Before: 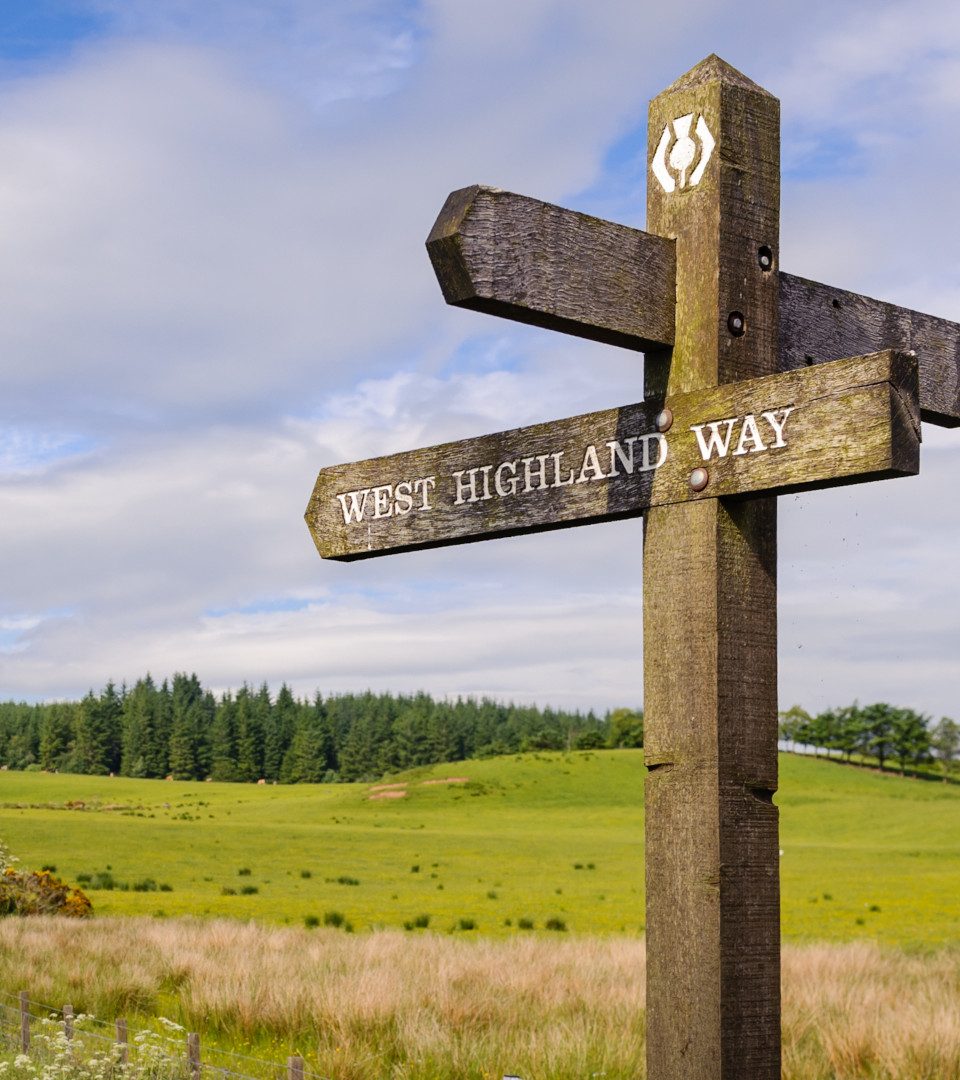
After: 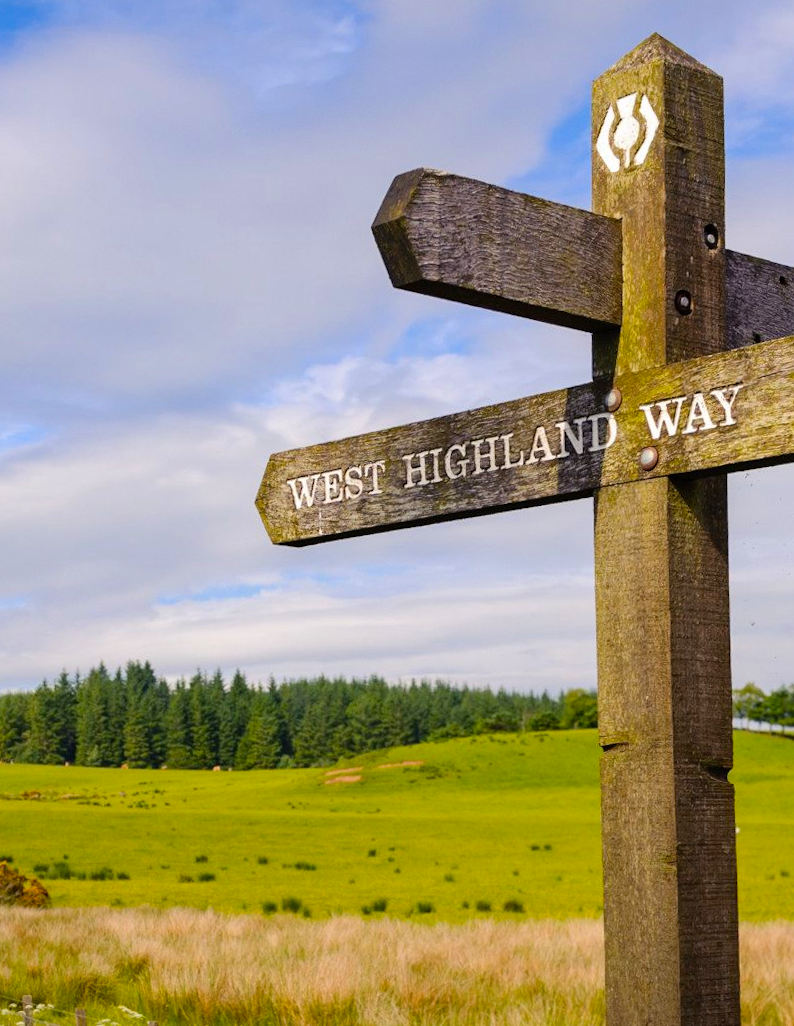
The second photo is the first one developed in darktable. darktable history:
crop and rotate: angle 1°, left 4.281%, top 0.642%, right 11.383%, bottom 2.486%
color balance rgb: perceptual saturation grading › global saturation 20%, global vibrance 20%
